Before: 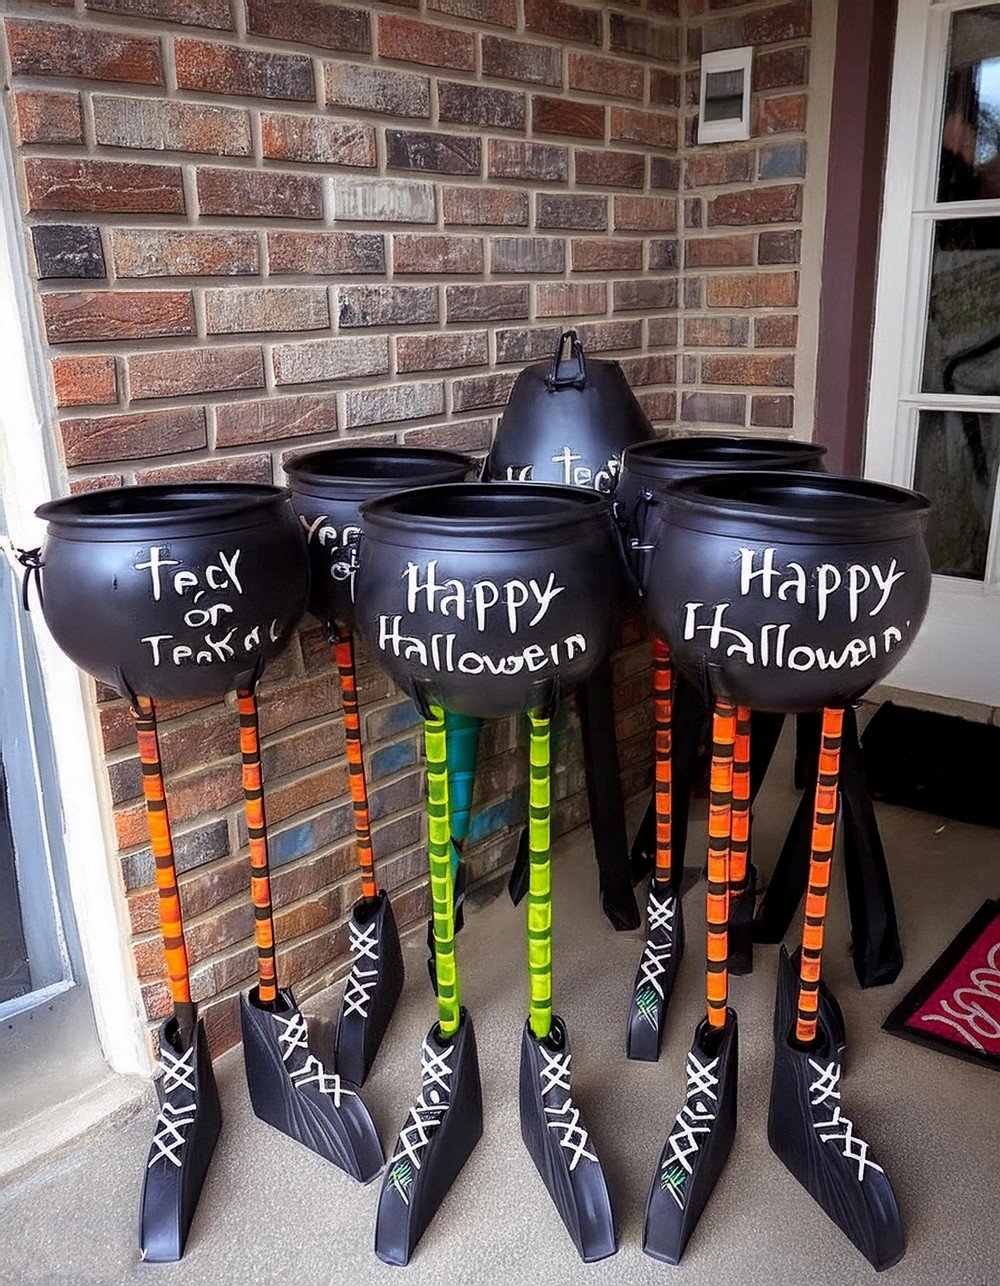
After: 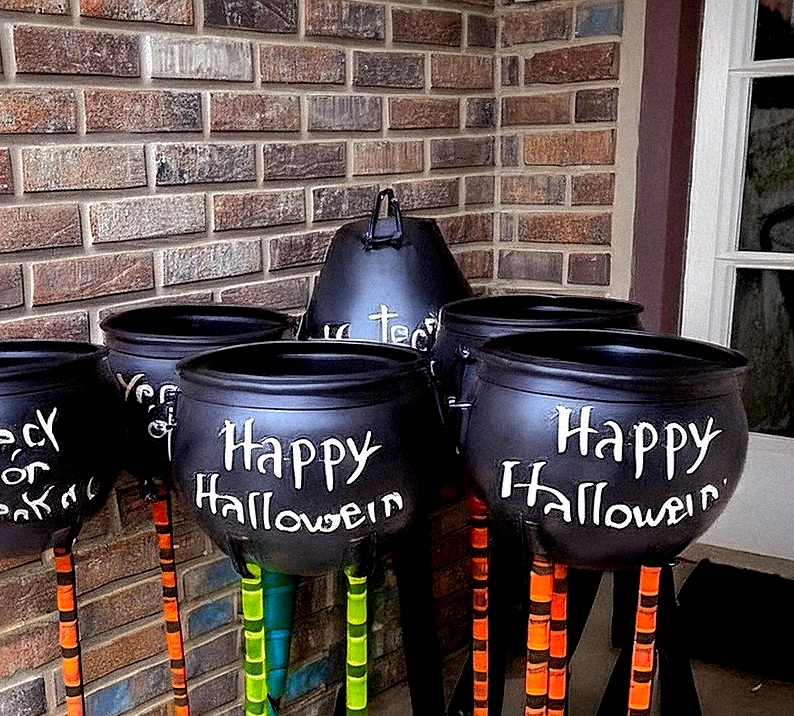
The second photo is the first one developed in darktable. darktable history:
crop: left 18.38%, top 11.092%, right 2.134%, bottom 33.217%
sharpen: radius 1.272, amount 0.305, threshold 0
exposure: black level correction 0.01, exposure 0.014 EV, compensate highlight preservation false
shadows and highlights: shadows 30
grain: mid-tones bias 0%
tone equalizer: -8 EV -0.417 EV, -7 EV -0.389 EV, -6 EV -0.333 EV, -5 EV -0.222 EV, -3 EV 0.222 EV, -2 EV 0.333 EV, -1 EV 0.389 EV, +0 EV 0.417 EV, edges refinement/feathering 500, mask exposure compensation -1.57 EV, preserve details no
